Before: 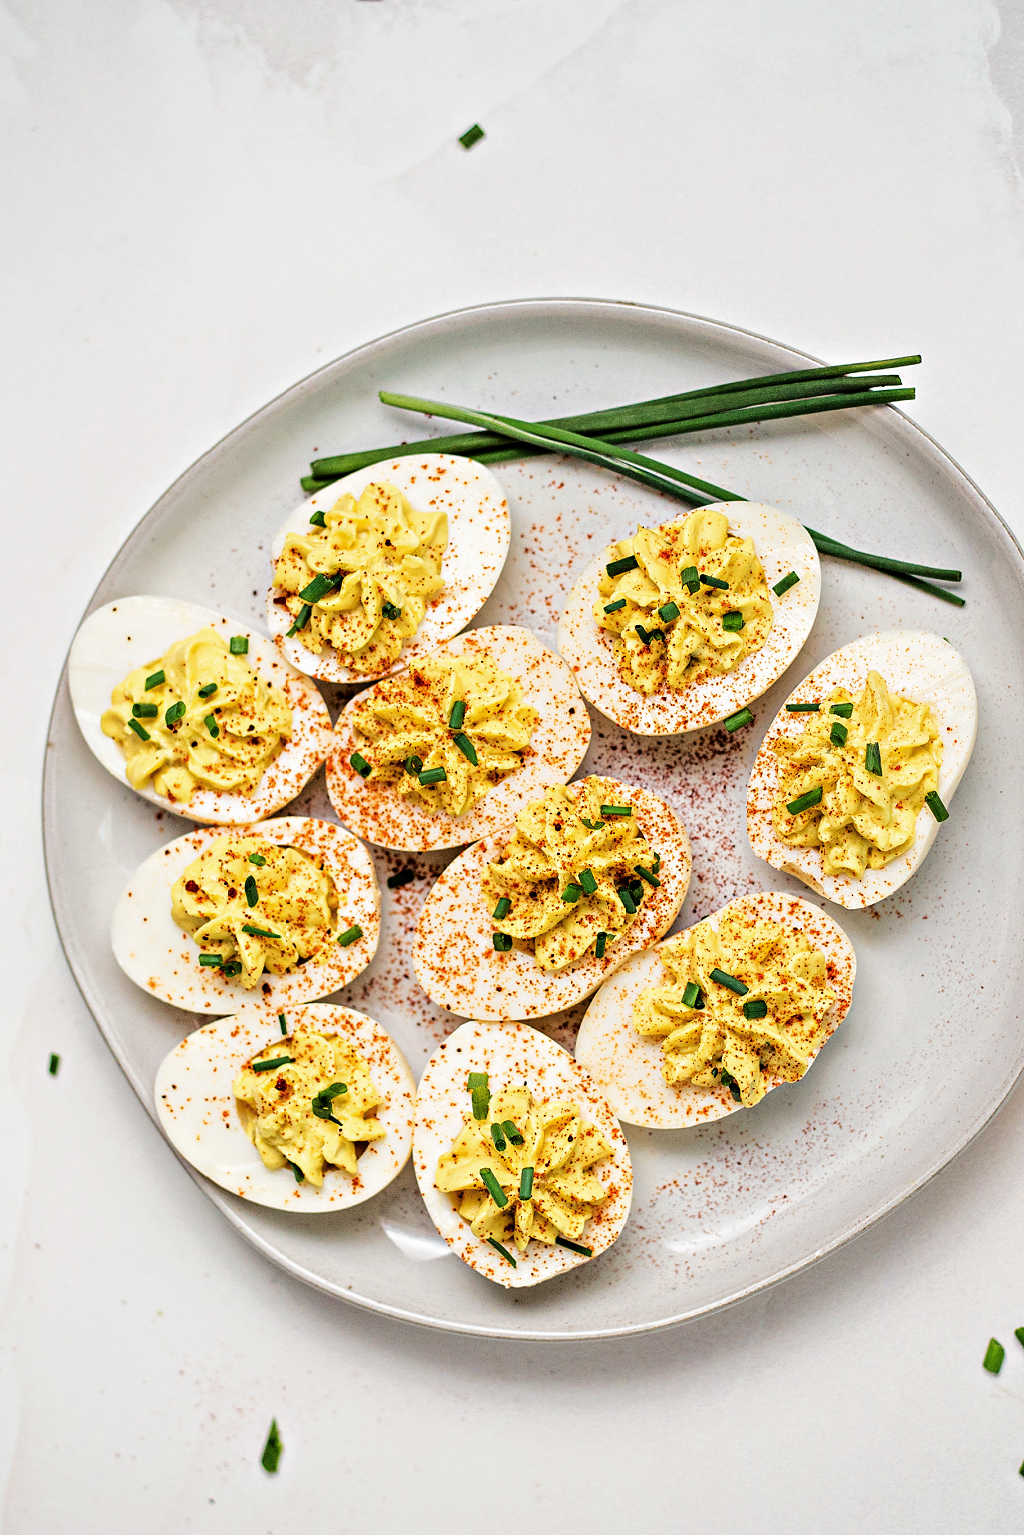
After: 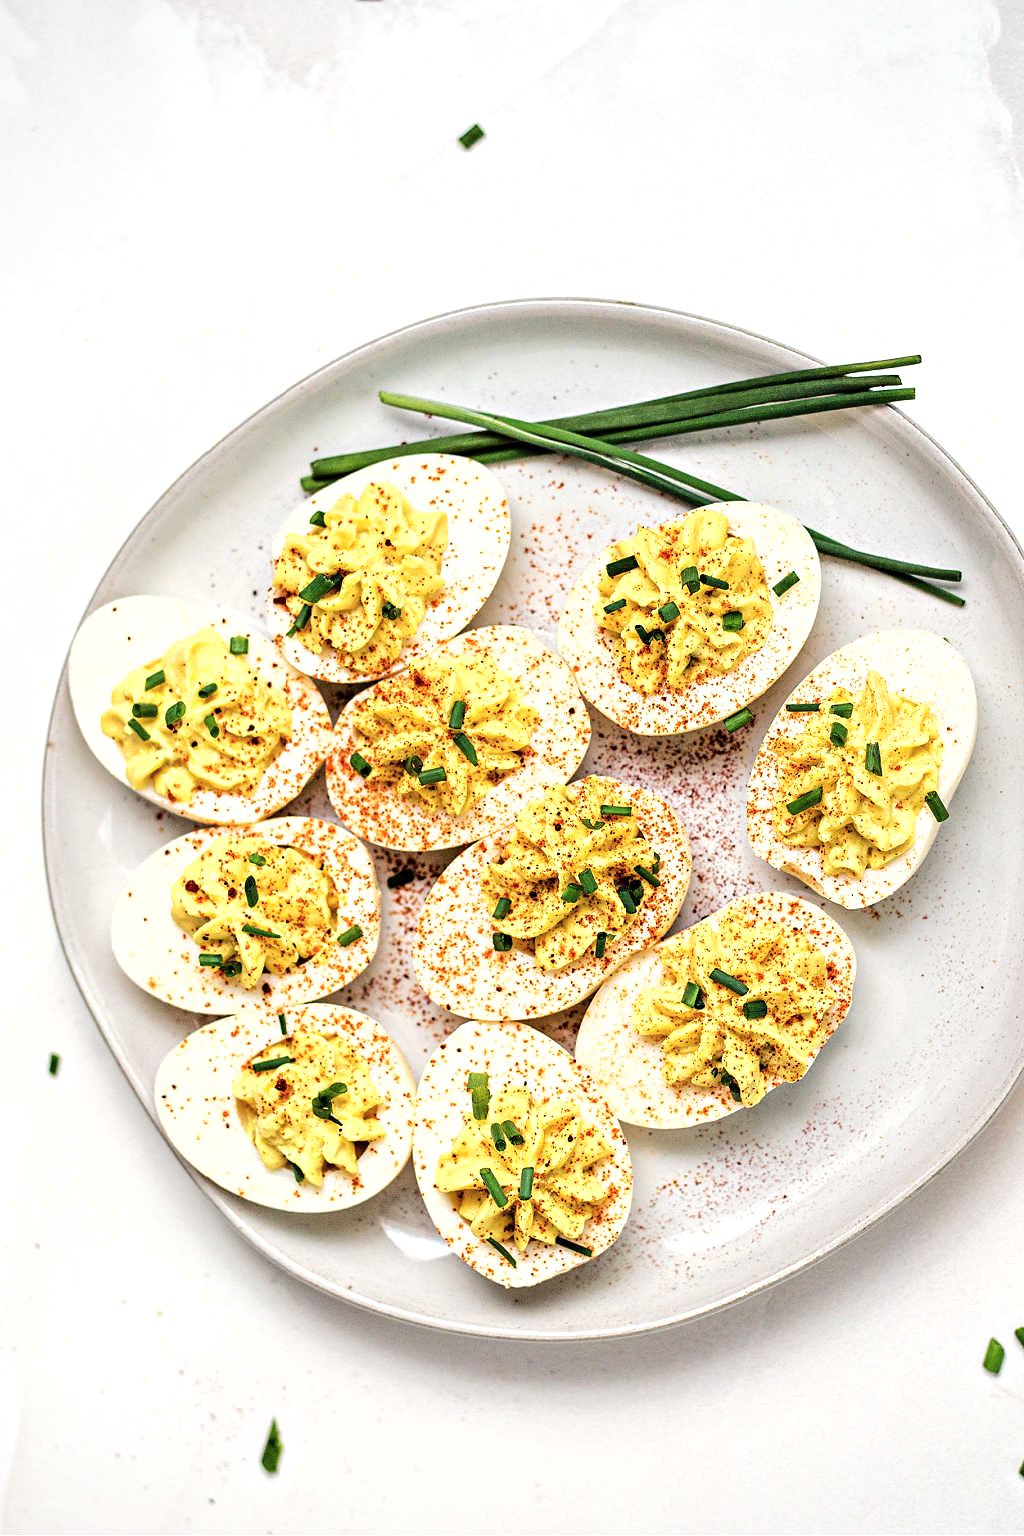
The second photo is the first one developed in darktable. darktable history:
shadows and highlights: radius 109.69, shadows 51.38, white point adjustment 9.08, highlights -5.99, soften with gaussian
